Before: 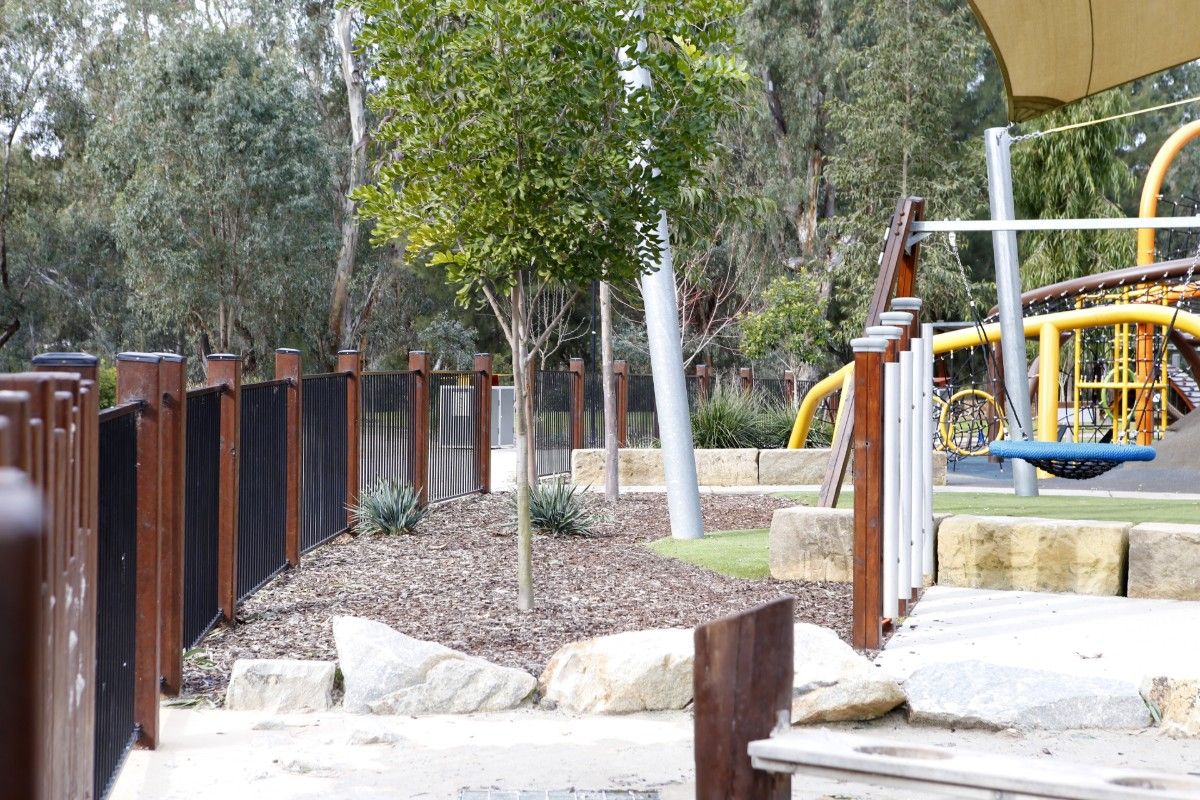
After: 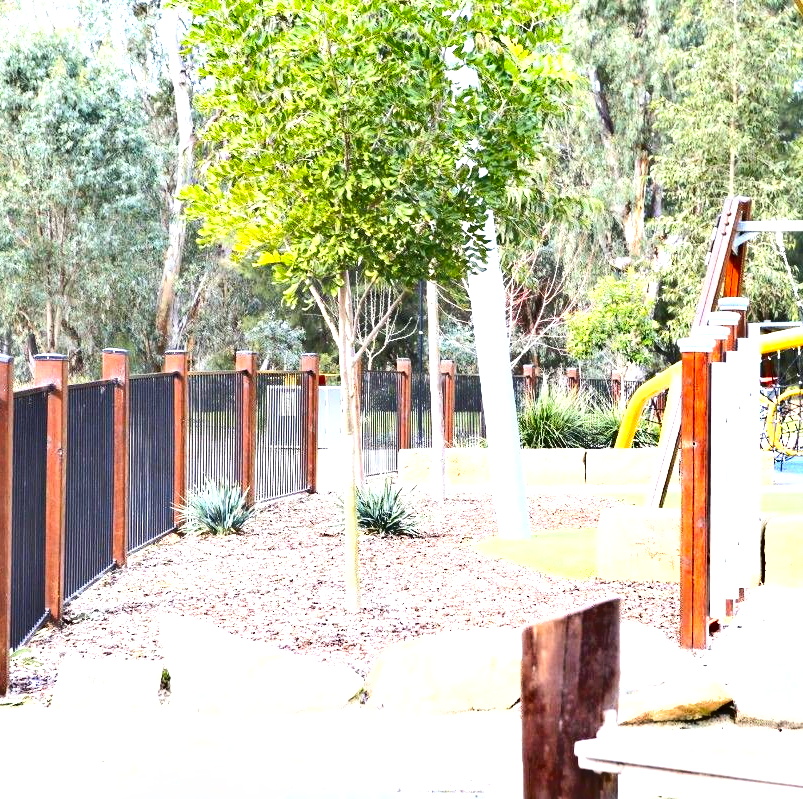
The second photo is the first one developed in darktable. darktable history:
contrast brightness saturation: contrast 0.203, brightness 0.16, saturation 0.229
tone equalizer: edges refinement/feathering 500, mask exposure compensation -1.57 EV, preserve details no
exposure: black level correction 0, exposure 1.676 EV, compensate highlight preservation false
crop and rotate: left 14.474%, right 18.599%
shadows and highlights: shadows 49.12, highlights -42.81, soften with gaussian
